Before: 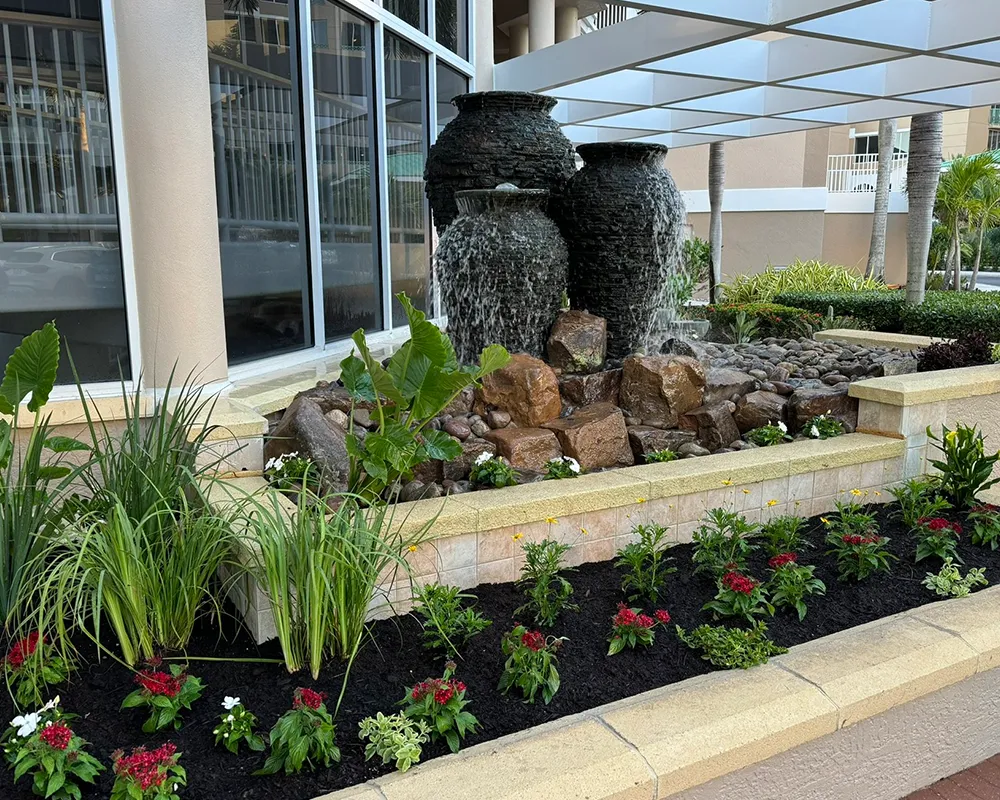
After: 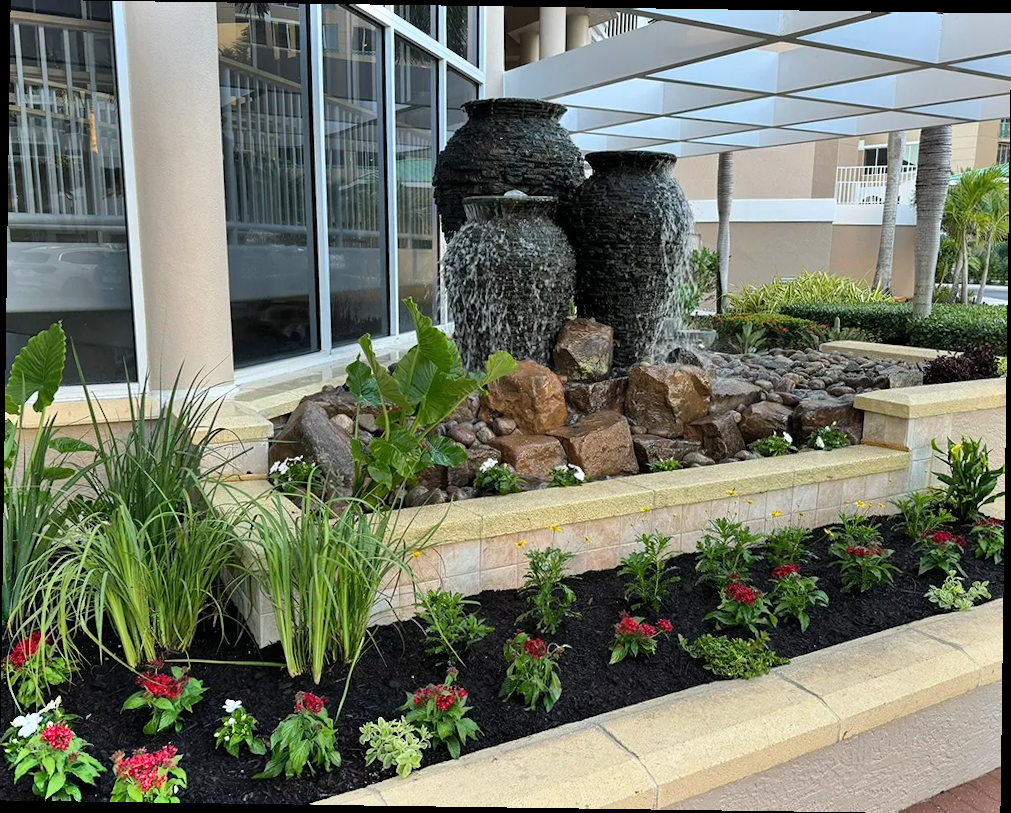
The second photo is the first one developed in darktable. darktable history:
rotate and perspective: rotation 0.8°, automatic cropping off
shadows and highlights: shadows 53, soften with gaussian
